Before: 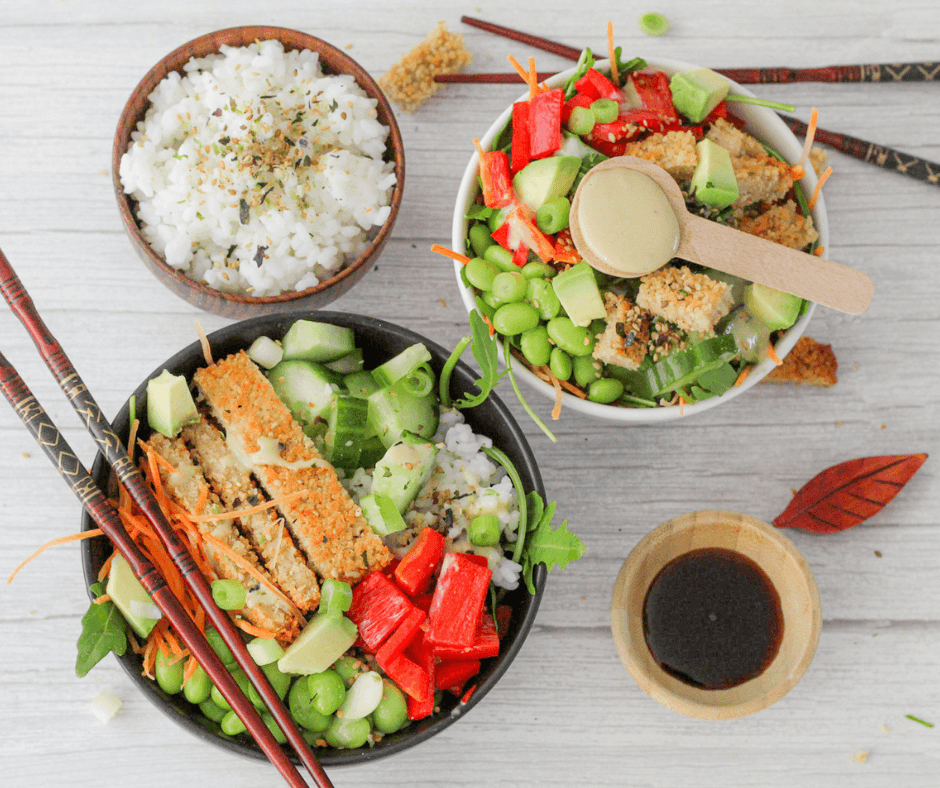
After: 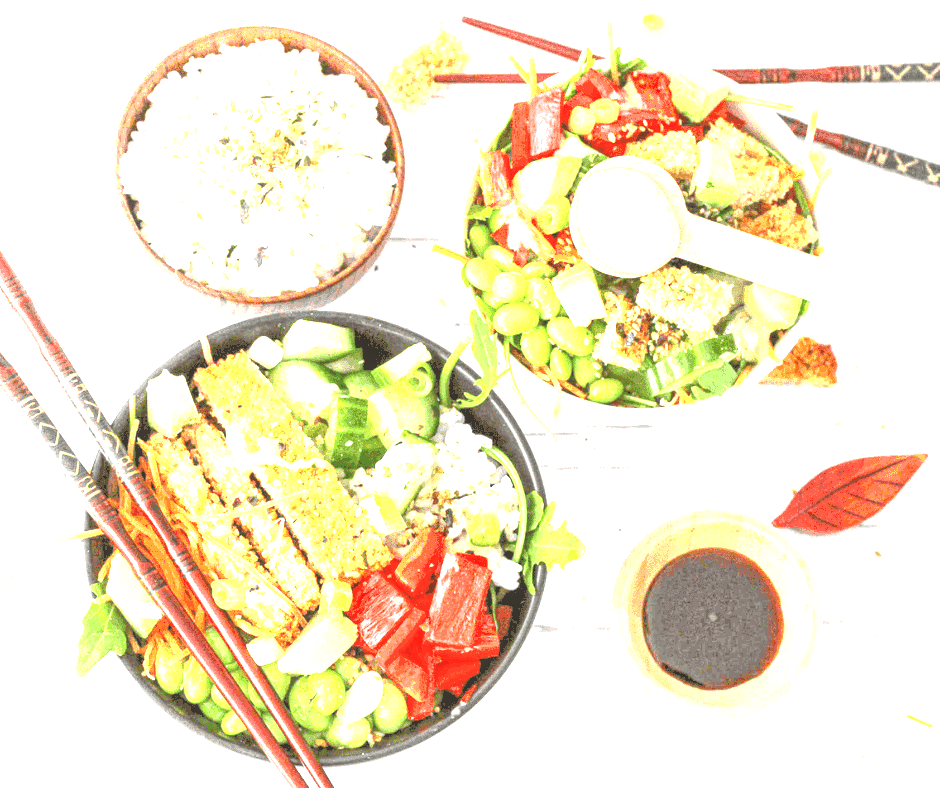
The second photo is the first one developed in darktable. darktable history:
exposure: black level correction 0, exposure 2 EV, compensate highlight preservation false
tone equalizer: -7 EV 0.15 EV, -6 EV 0.6 EV, -5 EV 1.15 EV, -4 EV 1.33 EV, -3 EV 1.15 EV, -2 EV 0.6 EV, -1 EV 0.15 EV, mask exposure compensation -0.5 EV
local contrast: highlights 99%, shadows 86%, detail 160%, midtone range 0.2
